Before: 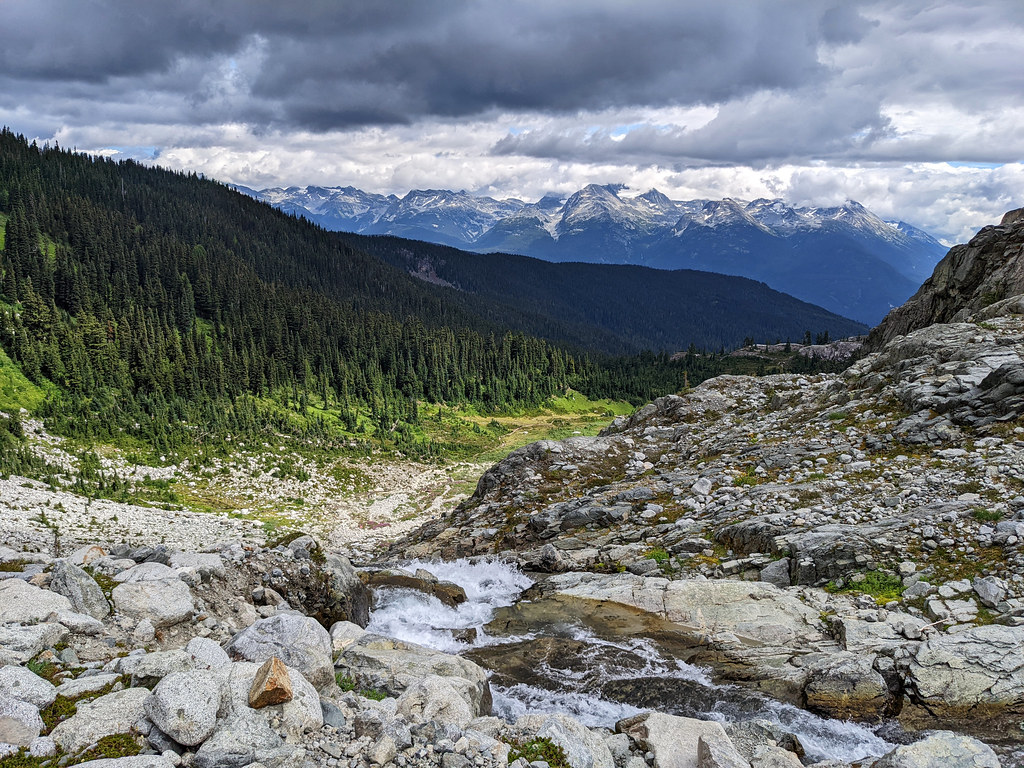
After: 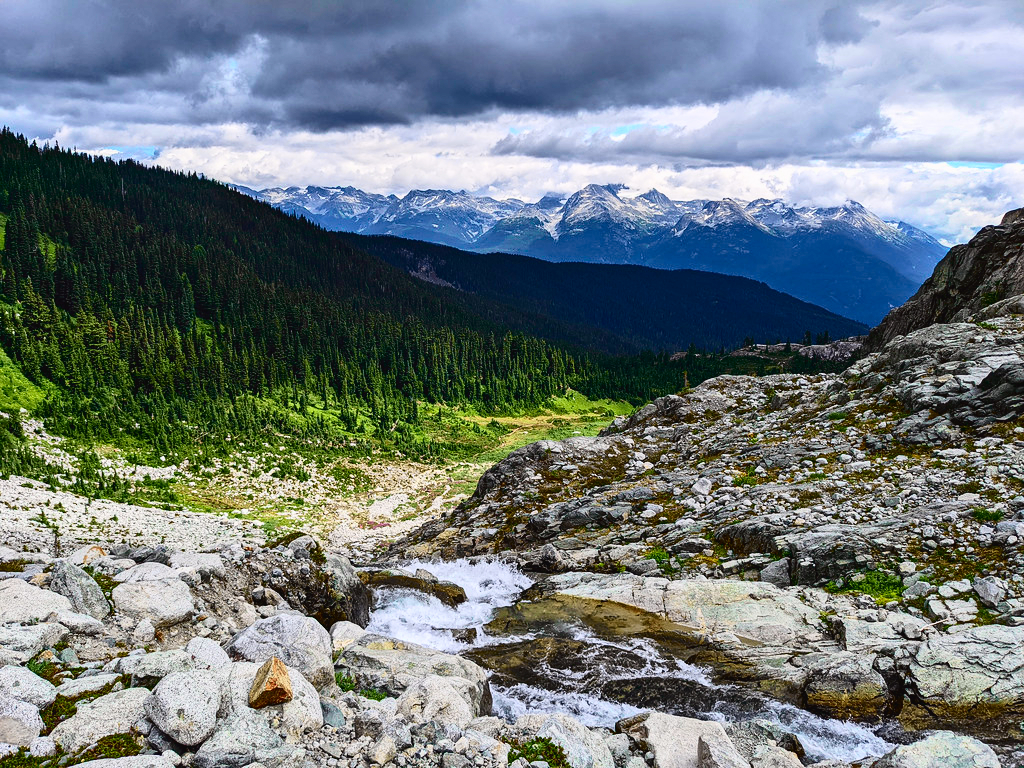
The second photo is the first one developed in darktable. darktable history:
tone curve: curves: ch0 [(0, 0.023) (0.137, 0.069) (0.249, 0.163) (0.487, 0.491) (0.778, 0.858) (0.896, 0.94) (1, 0.988)]; ch1 [(0, 0) (0.396, 0.369) (0.483, 0.459) (0.498, 0.5) (0.515, 0.517) (0.562, 0.6) (0.611, 0.667) (0.692, 0.744) (0.798, 0.863) (1, 1)]; ch2 [(0, 0) (0.426, 0.398) (0.483, 0.481) (0.503, 0.503) (0.526, 0.527) (0.549, 0.59) (0.62, 0.666) (0.705, 0.755) (0.985, 0.966)], color space Lab, independent channels
